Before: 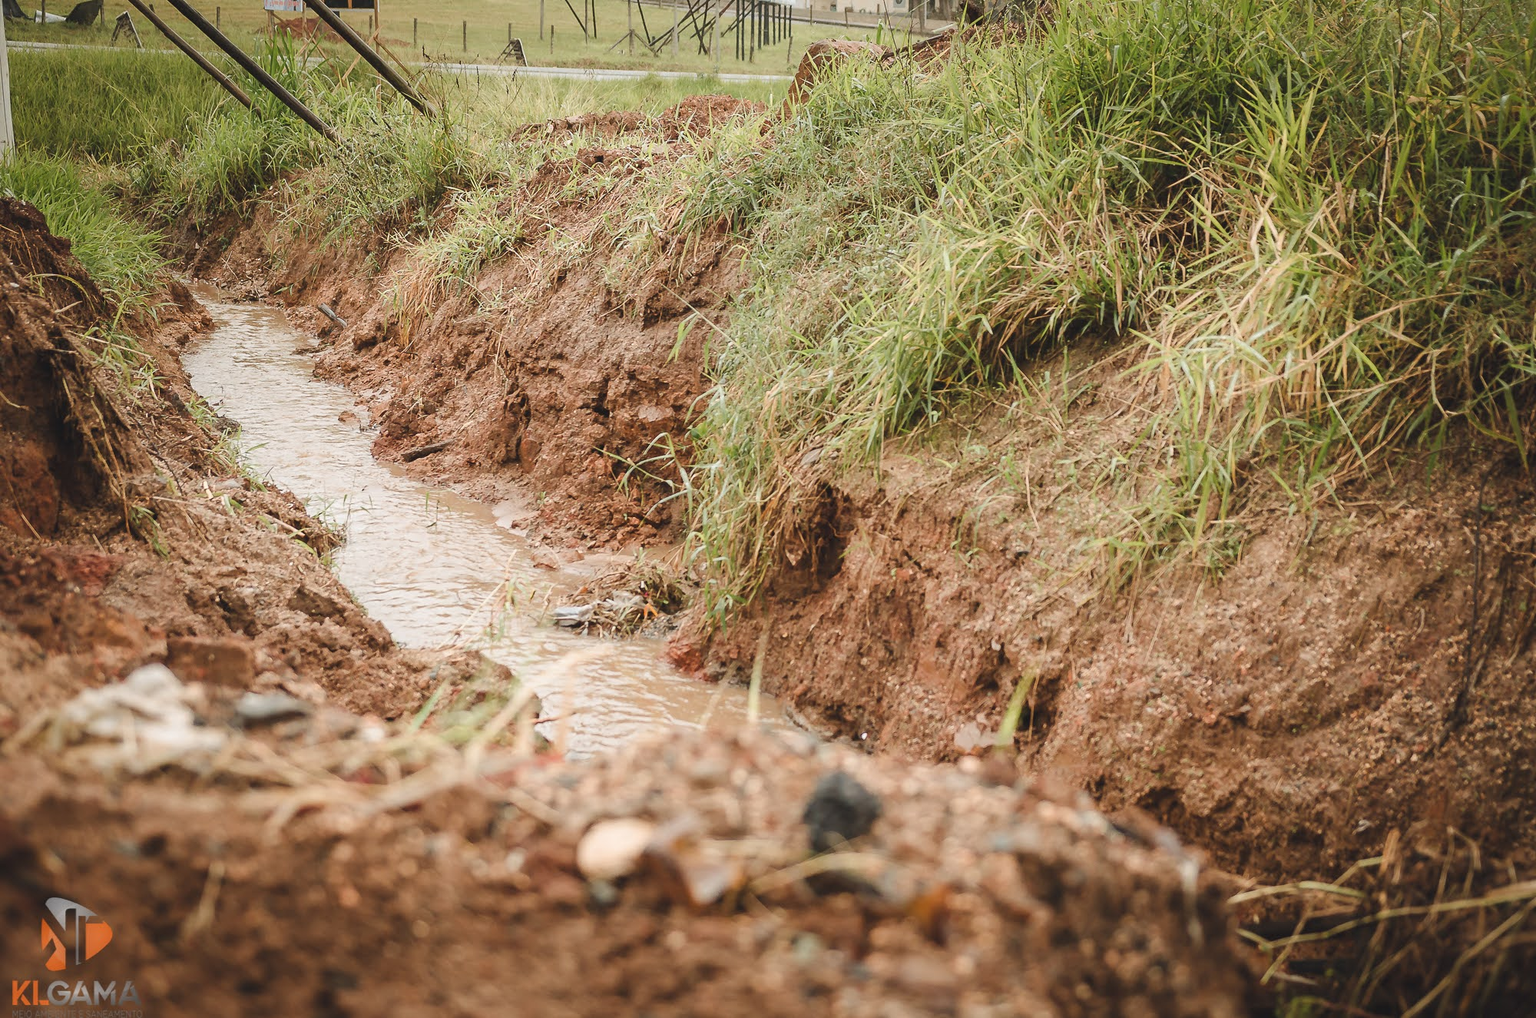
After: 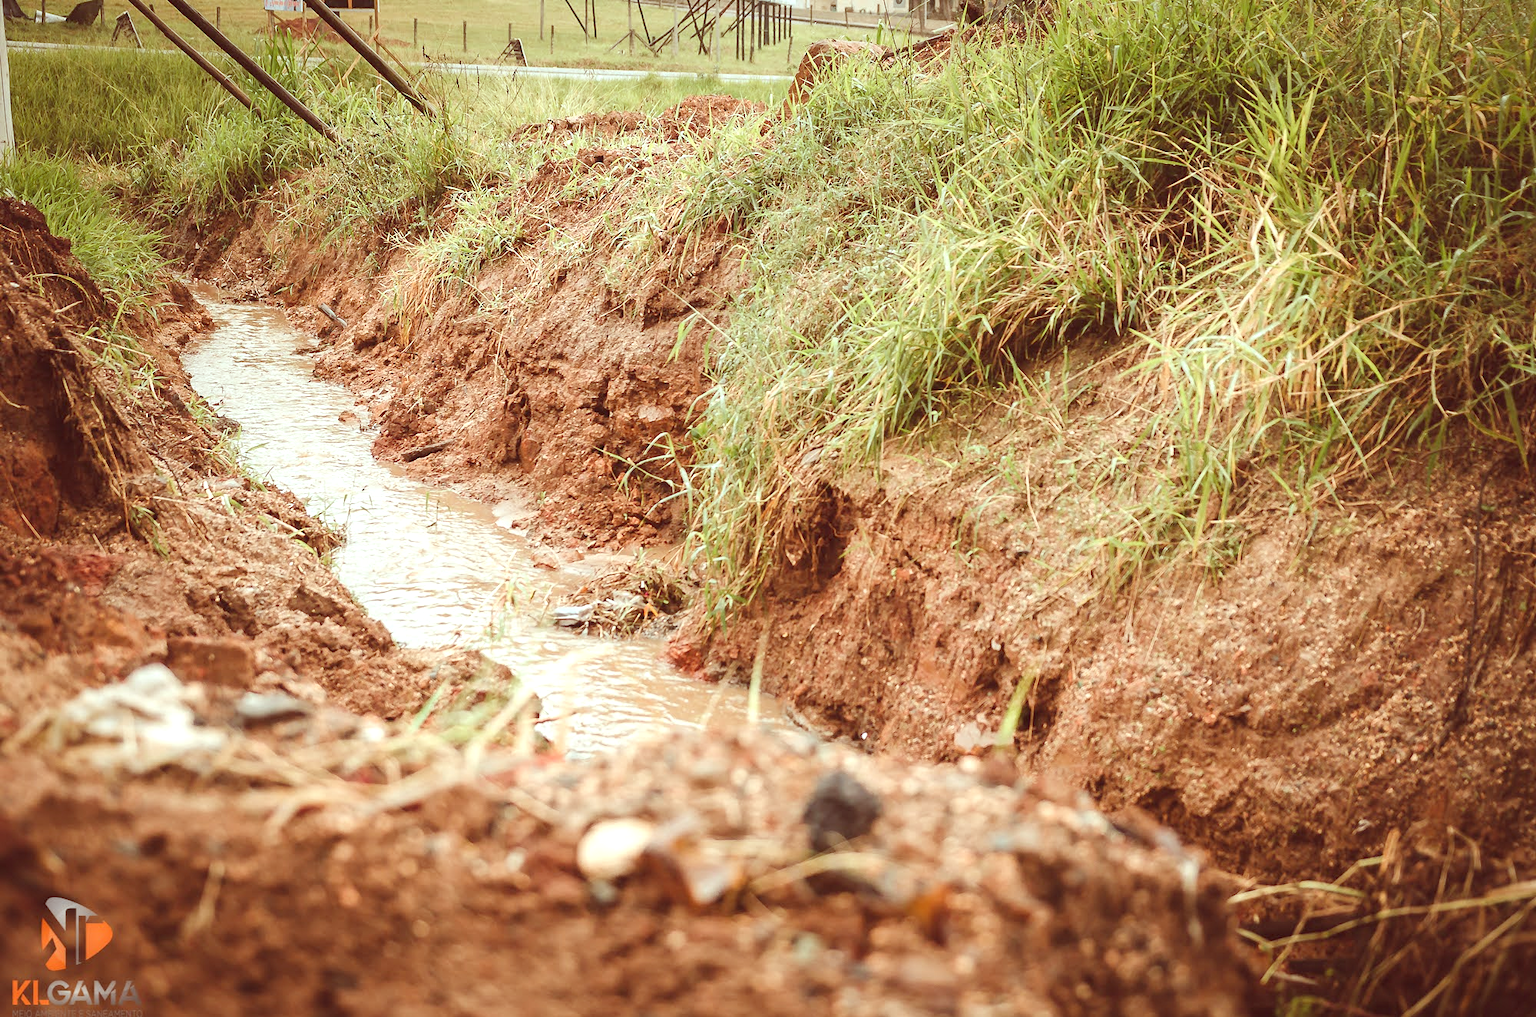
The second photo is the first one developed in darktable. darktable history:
color correction: highlights a* -7.23, highlights b* -0.161, shadows a* 20.08, shadows b* 11.73
exposure: black level correction 0, exposure 0.5 EV, compensate highlight preservation false
